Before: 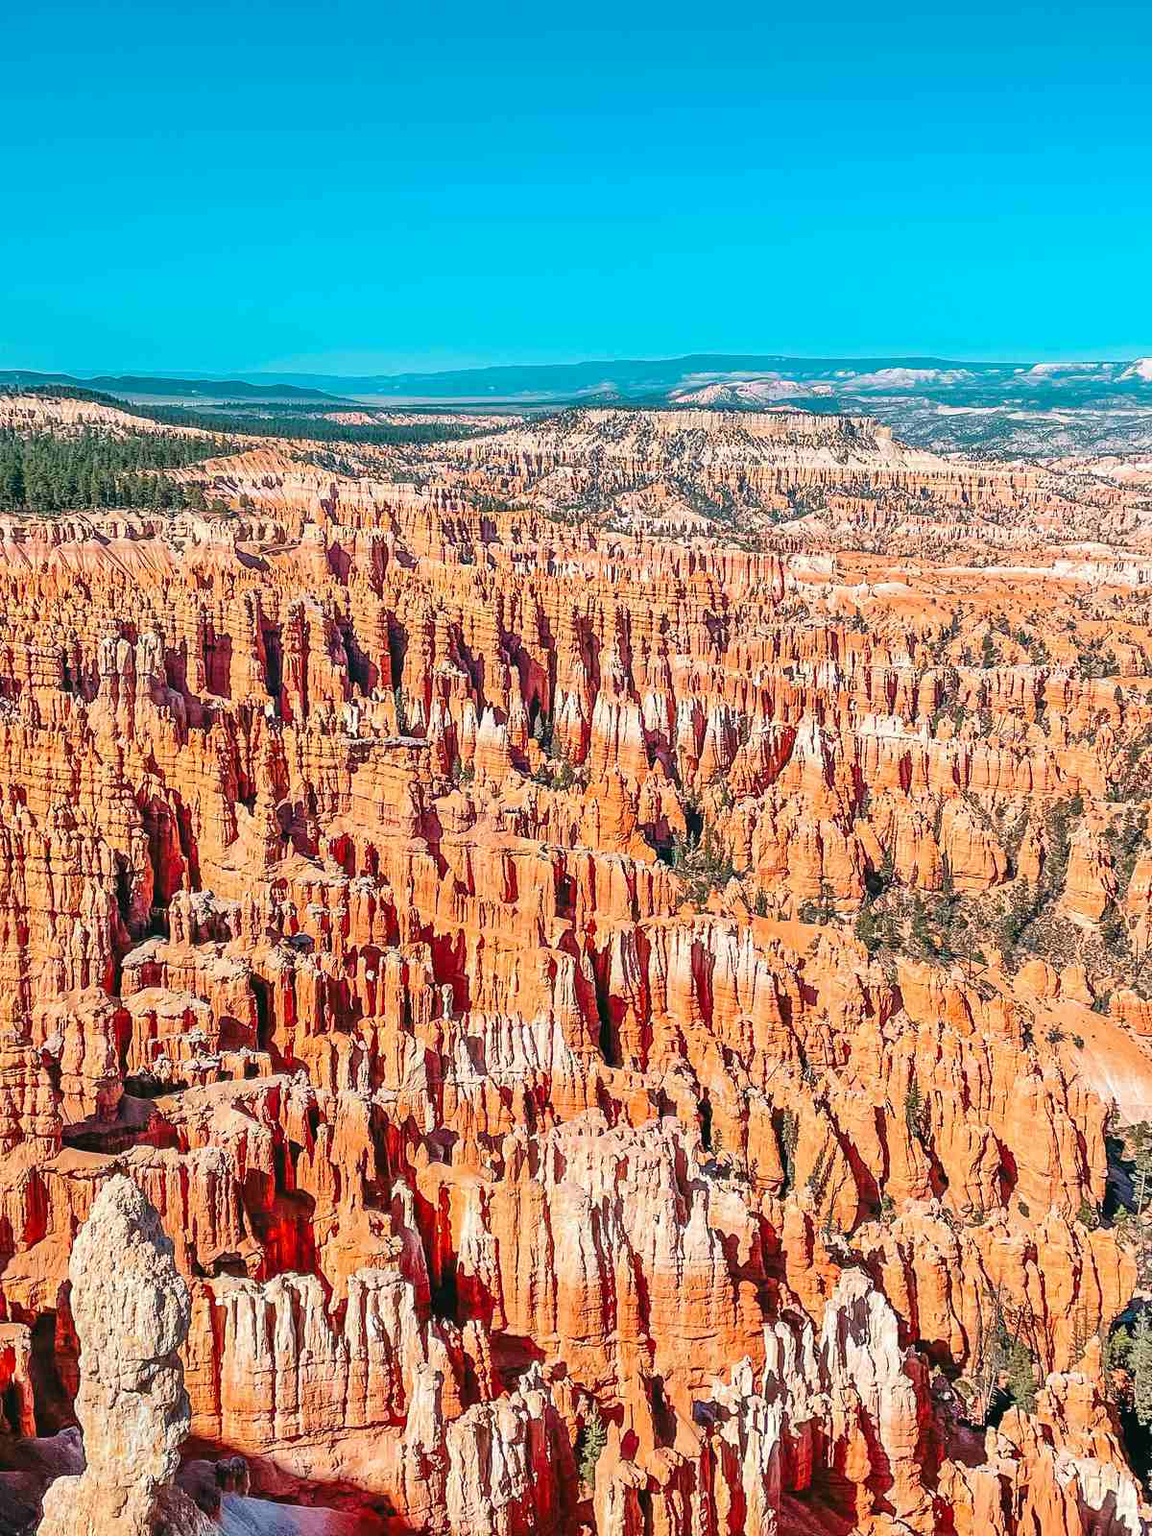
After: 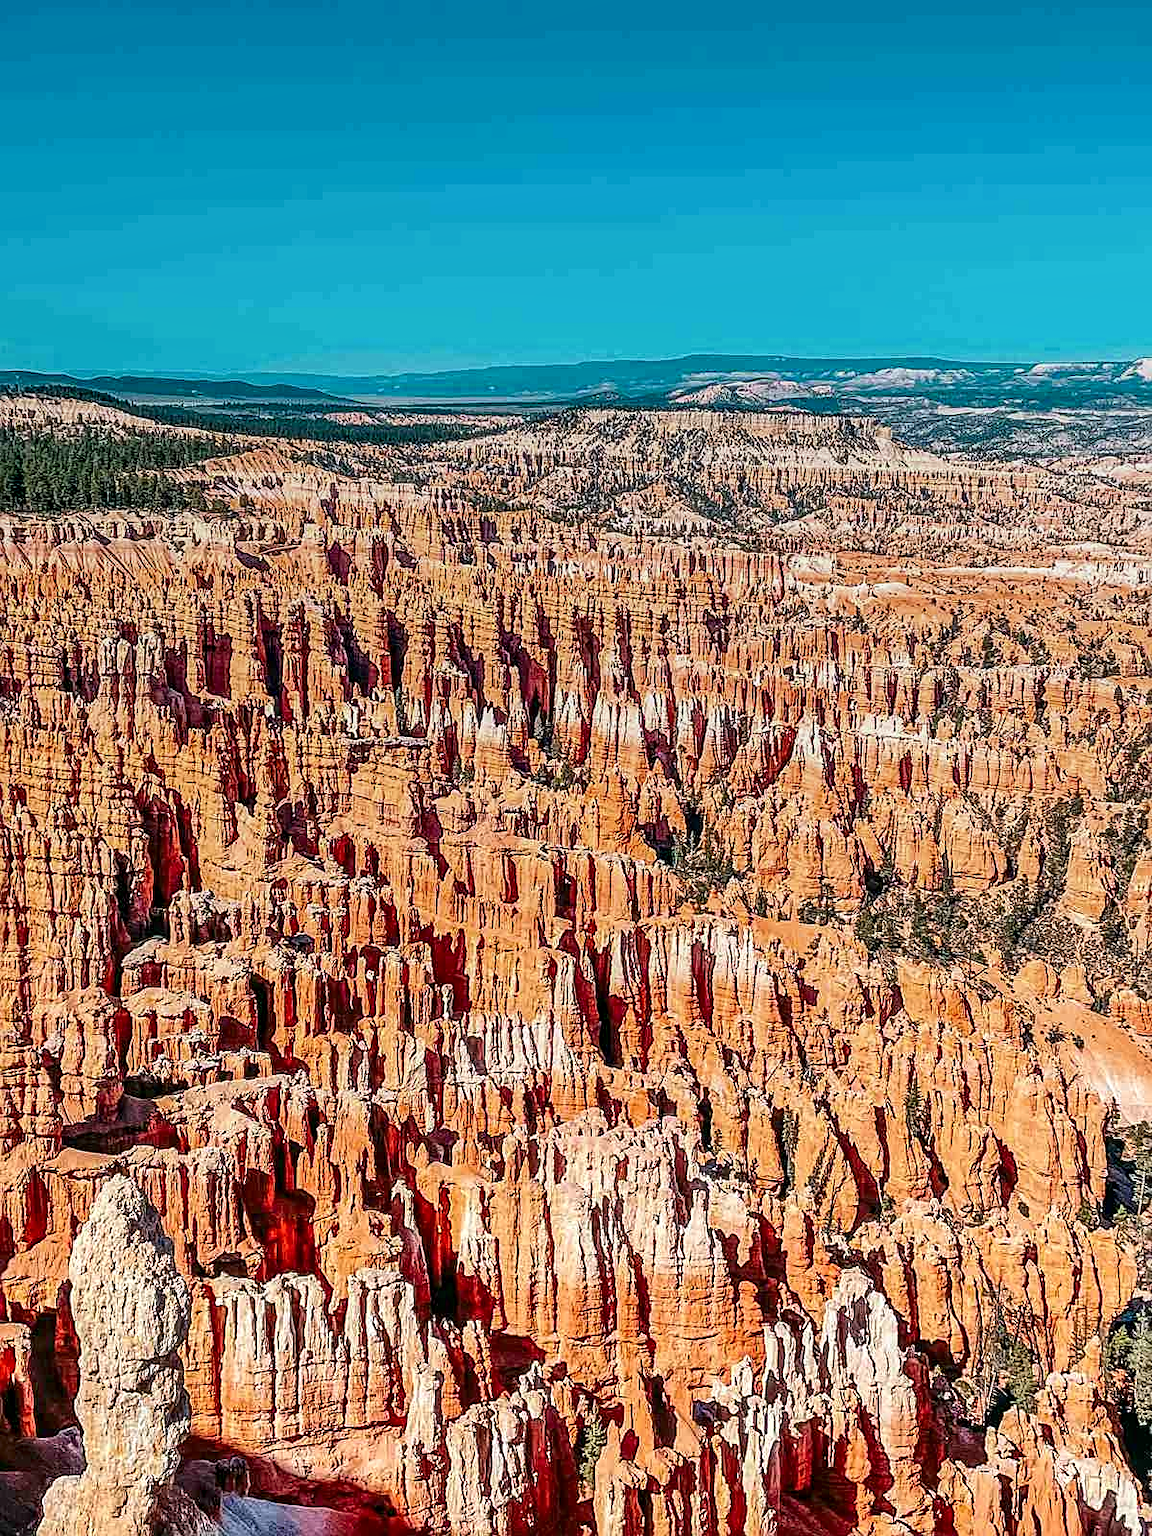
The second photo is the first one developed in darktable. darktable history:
color correction: saturation 0.85
sharpen: on, module defaults
contrast brightness saturation: contrast 0.13, brightness -0.05, saturation 0.16
local contrast: highlights 40%, shadows 60%, detail 136%, midtone range 0.514
graduated density: on, module defaults
